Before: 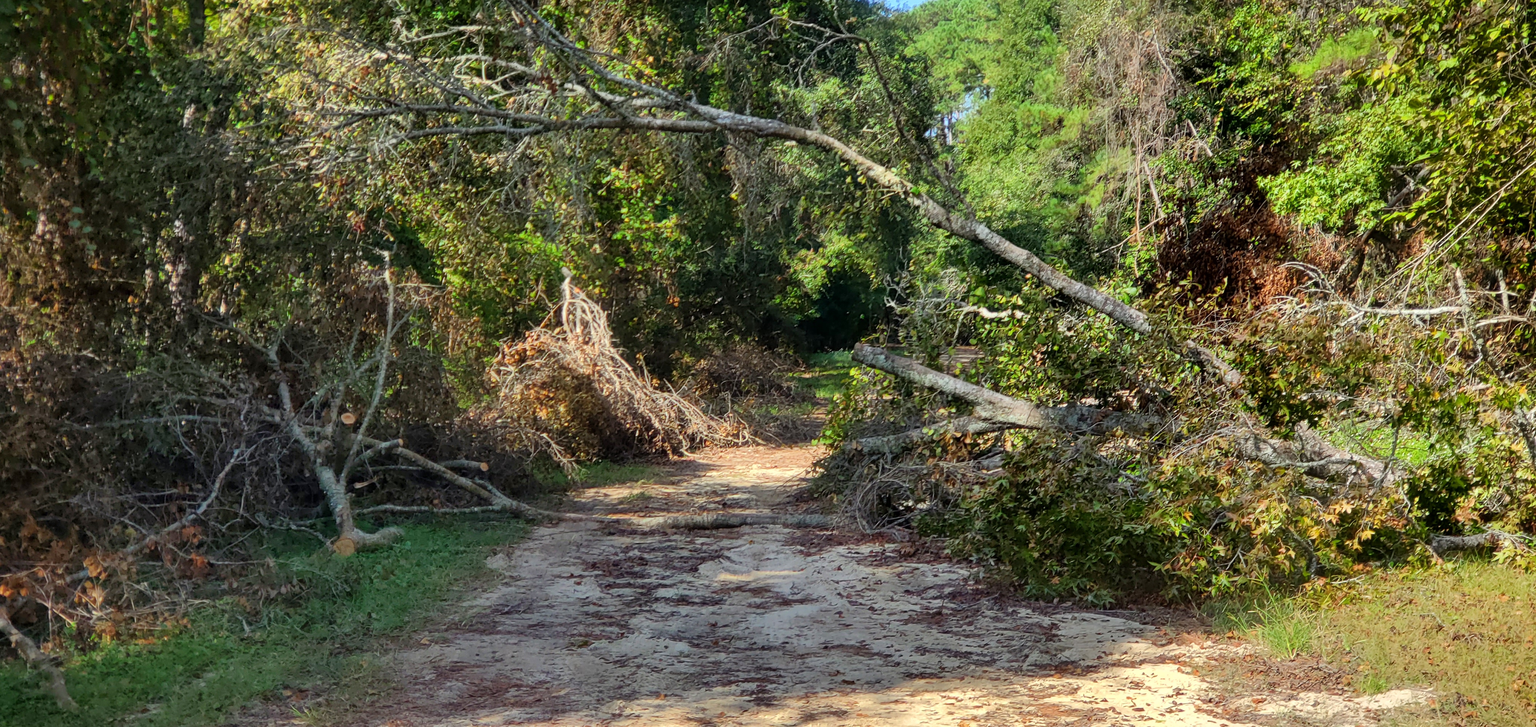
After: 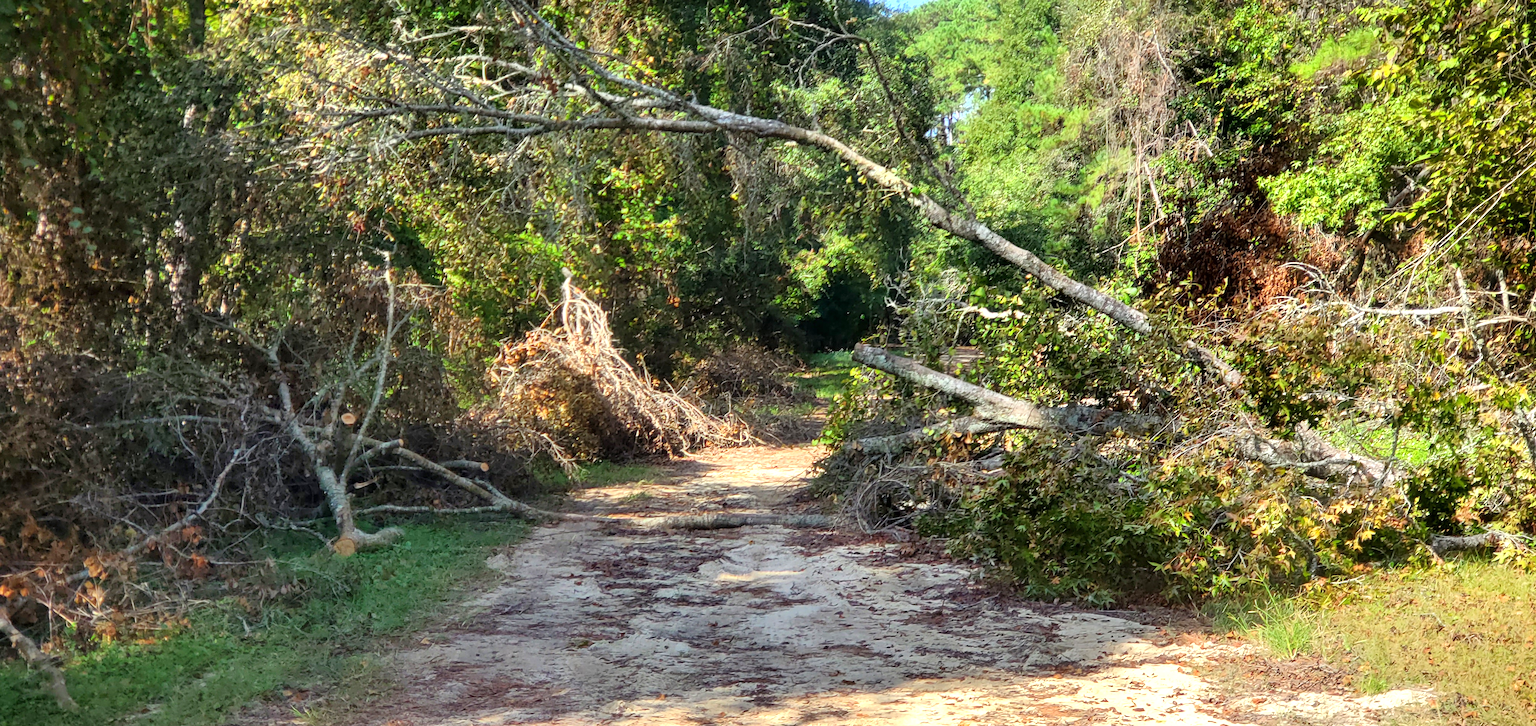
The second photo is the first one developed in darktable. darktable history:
rotate and perspective: automatic cropping original format, crop left 0, crop top 0
exposure: exposure 0.6 EV, compensate highlight preservation false
